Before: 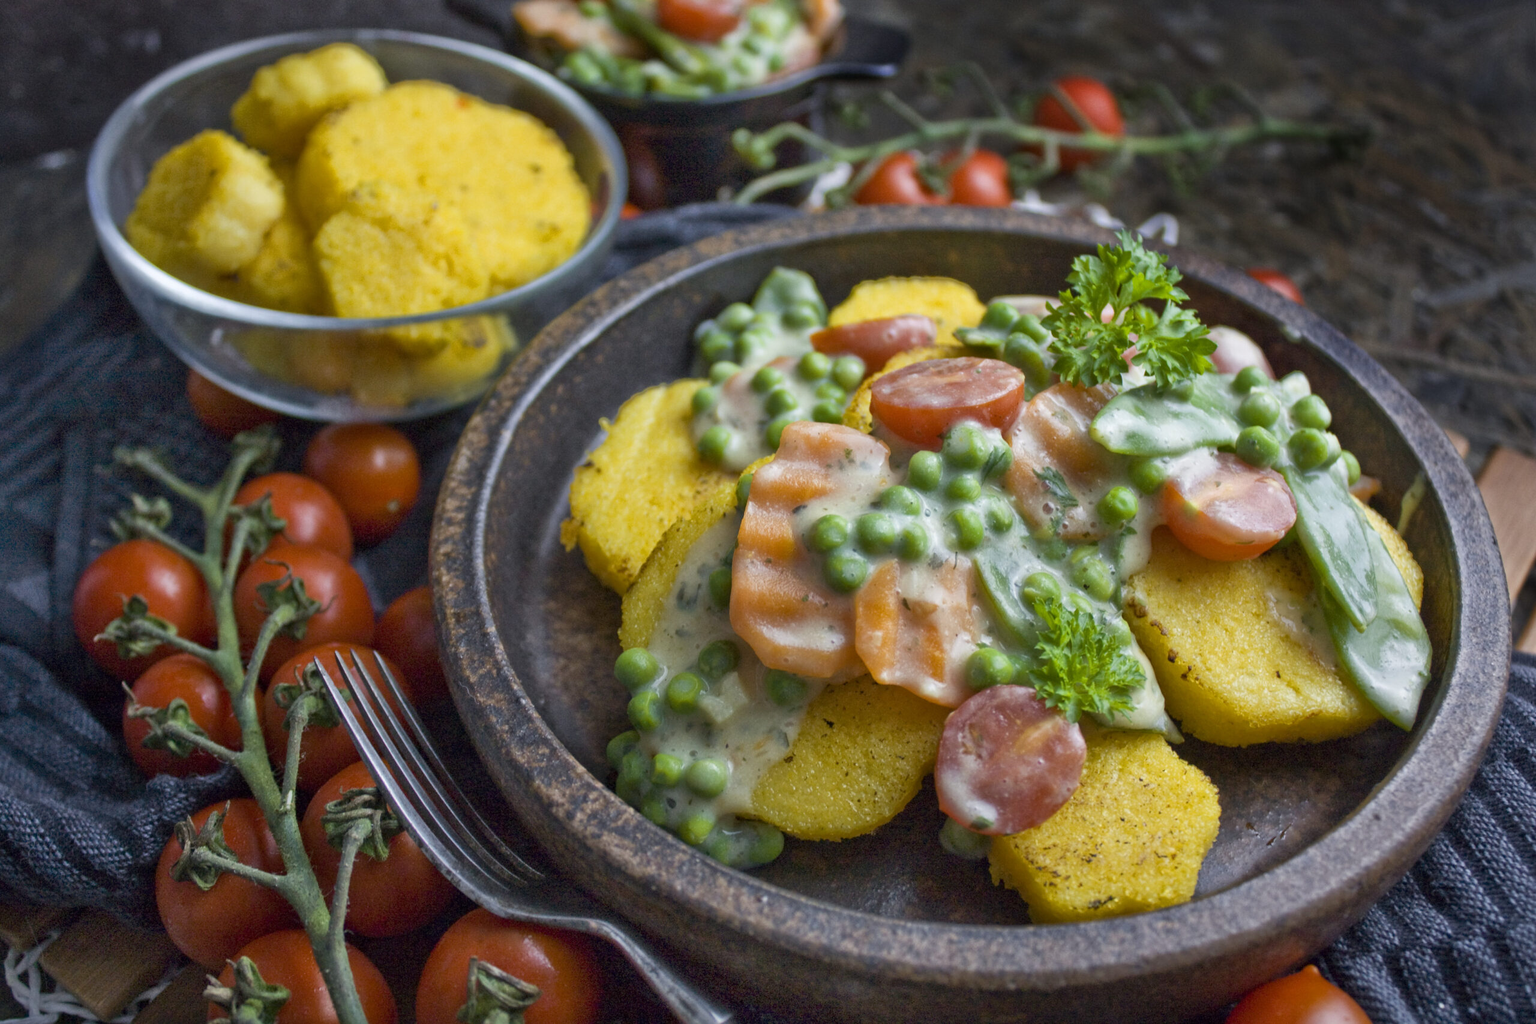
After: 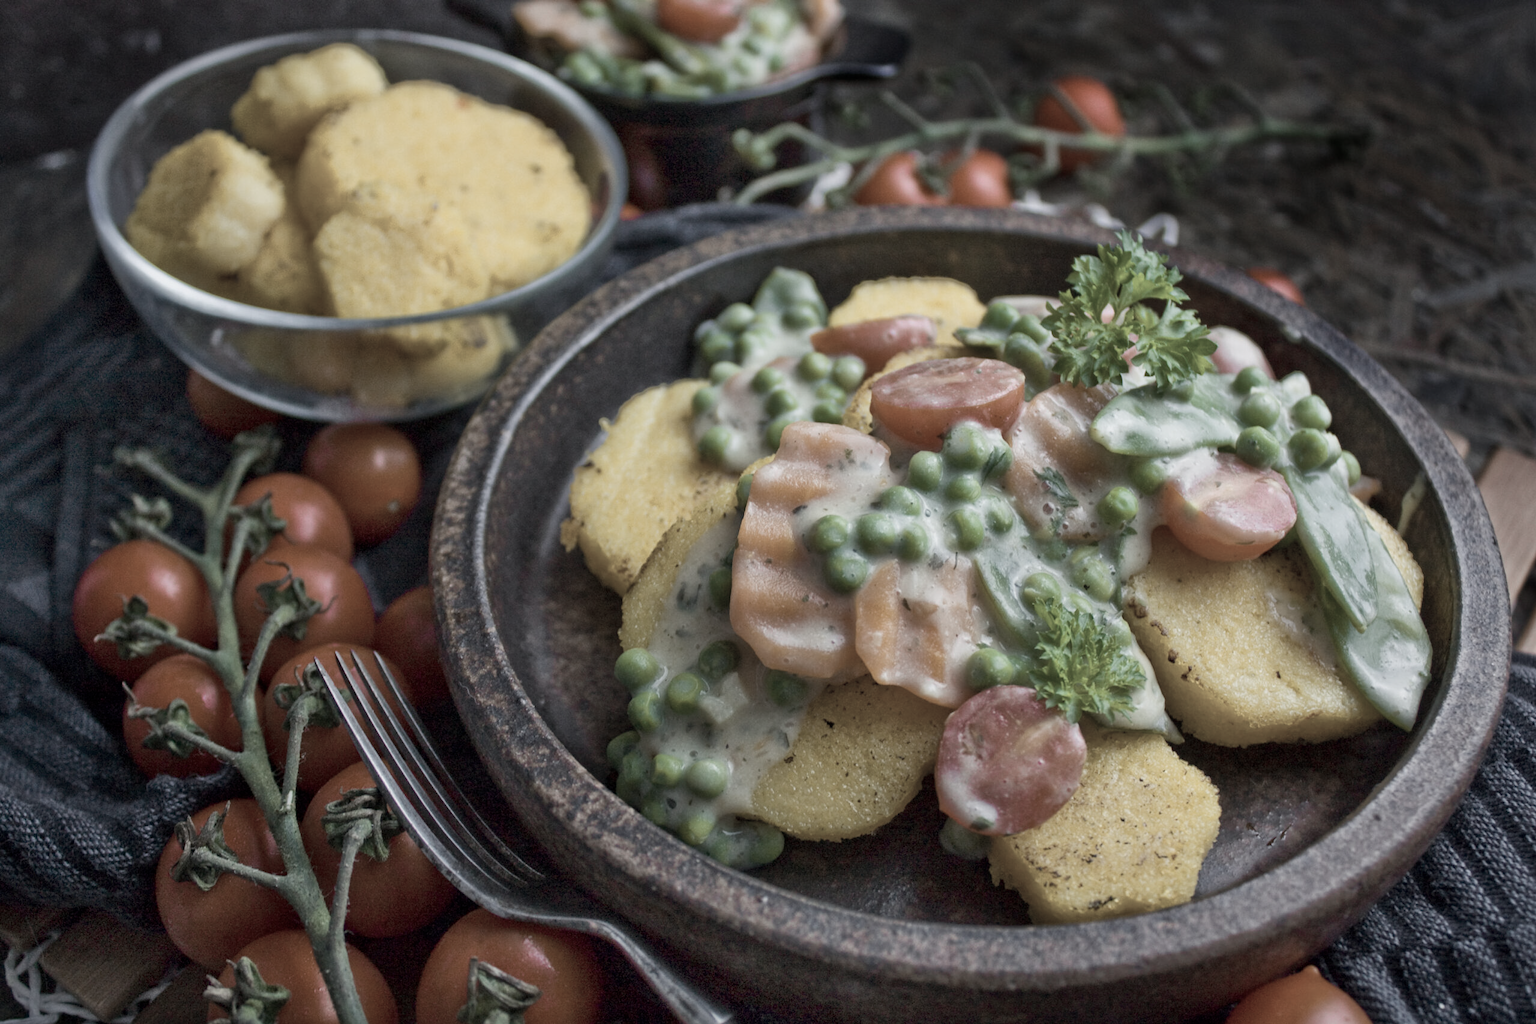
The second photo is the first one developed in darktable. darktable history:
color zones: curves: ch1 [(0, 0.34) (0.143, 0.164) (0.286, 0.152) (0.429, 0.176) (0.571, 0.173) (0.714, 0.188) (0.857, 0.199) (1, 0.34)]
contrast brightness saturation: contrast 0.076, saturation 0.202
exposure: exposure 0.497 EV, compensate exposure bias true, compensate highlight preservation false
